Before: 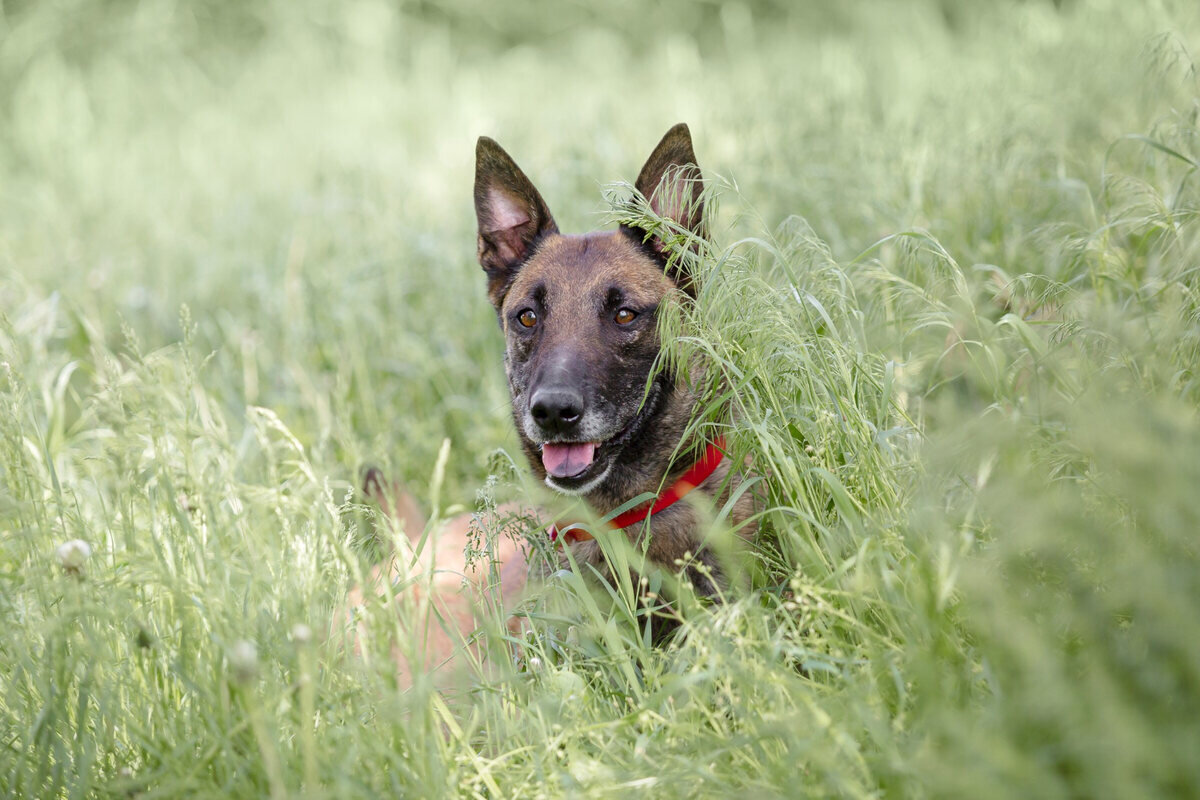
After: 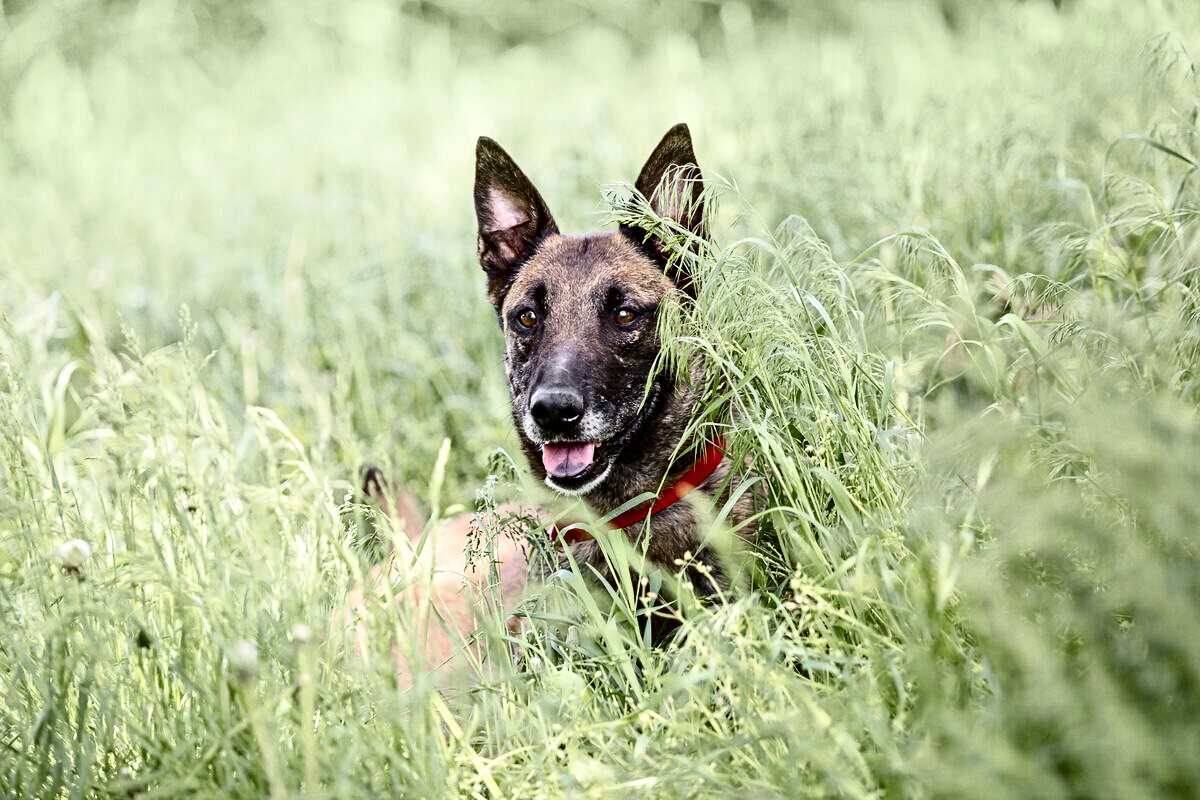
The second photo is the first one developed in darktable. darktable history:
contrast equalizer: octaves 7, y [[0.506, 0.531, 0.562, 0.606, 0.638, 0.669], [0.5 ×6], [0.5 ×6], [0 ×6], [0 ×6]]
contrast brightness saturation: contrast 0.279
